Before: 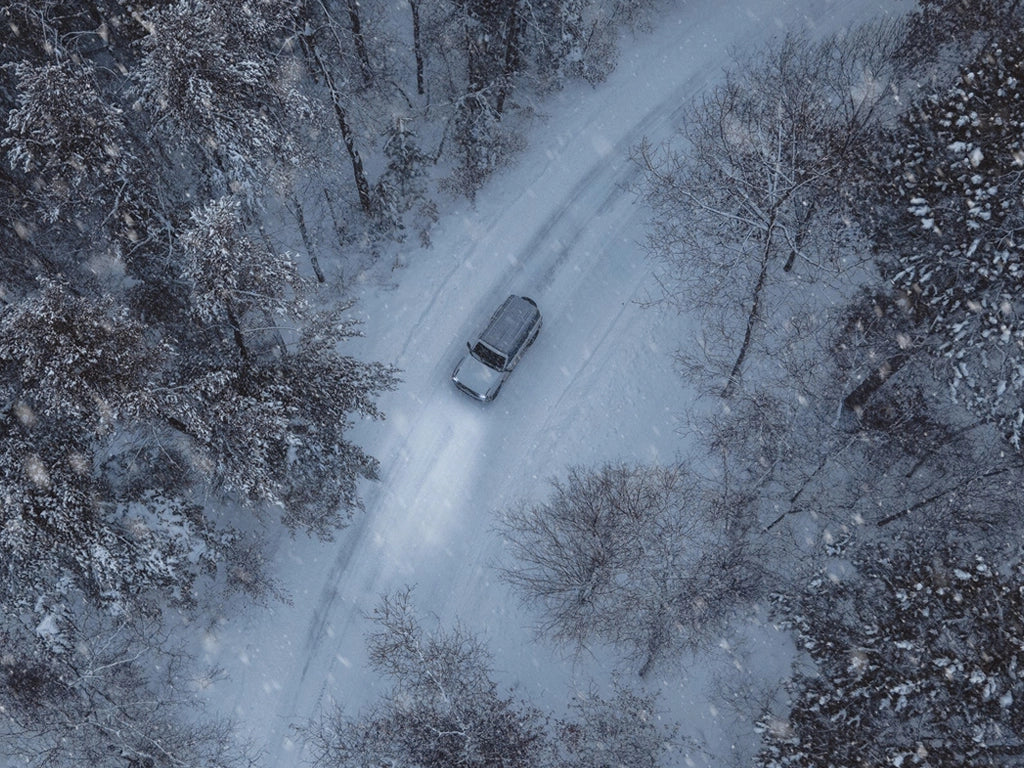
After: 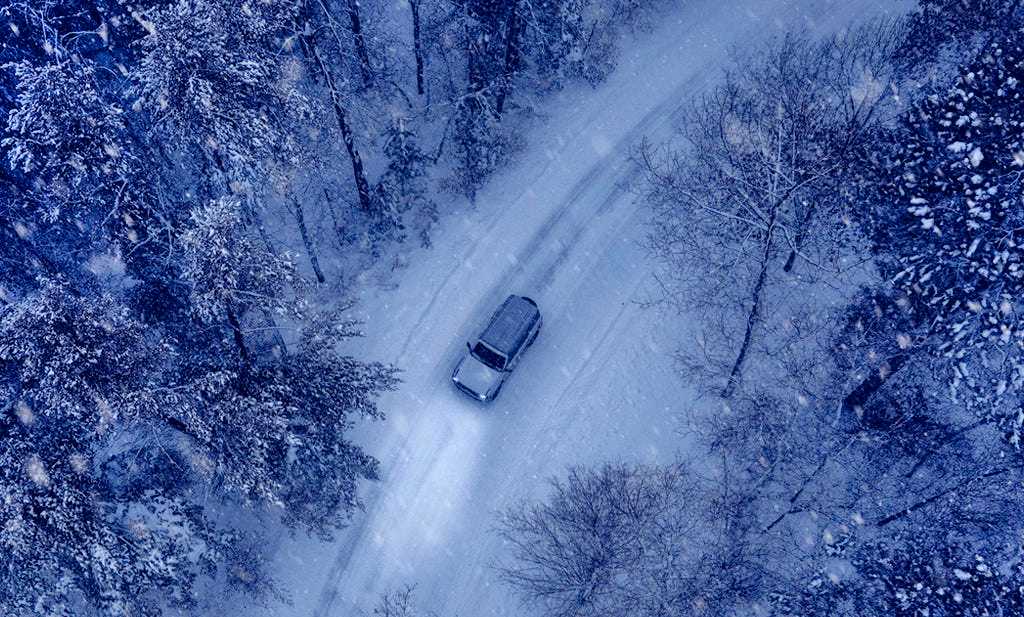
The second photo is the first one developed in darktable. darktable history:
color balance rgb: shadows lift › luminance -41.13%, shadows lift › chroma 14.13%, shadows lift › hue 260°, power › luminance -3.76%, power › chroma 0.56%, power › hue 40.37°, highlights gain › luminance 16.81%, highlights gain › chroma 2.94%, highlights gain › hue 260°, global offset › luminance -0.29%, global offset › chroma 0.31%, global offset › hue 260°, perceptual saturation grading › global saturation 20%, perceptual saturation grading › highlights -13.92%, perceptual saturation grading › shadows 50%
tone equalizer: -8 EV 0.06 EV, smoothing diameter 25%, edges refinement/feathering 10, preserve details guided filter
crop: bottom 19.644%
shadows and highlights: low approximation 0.01, soften with gaussian
